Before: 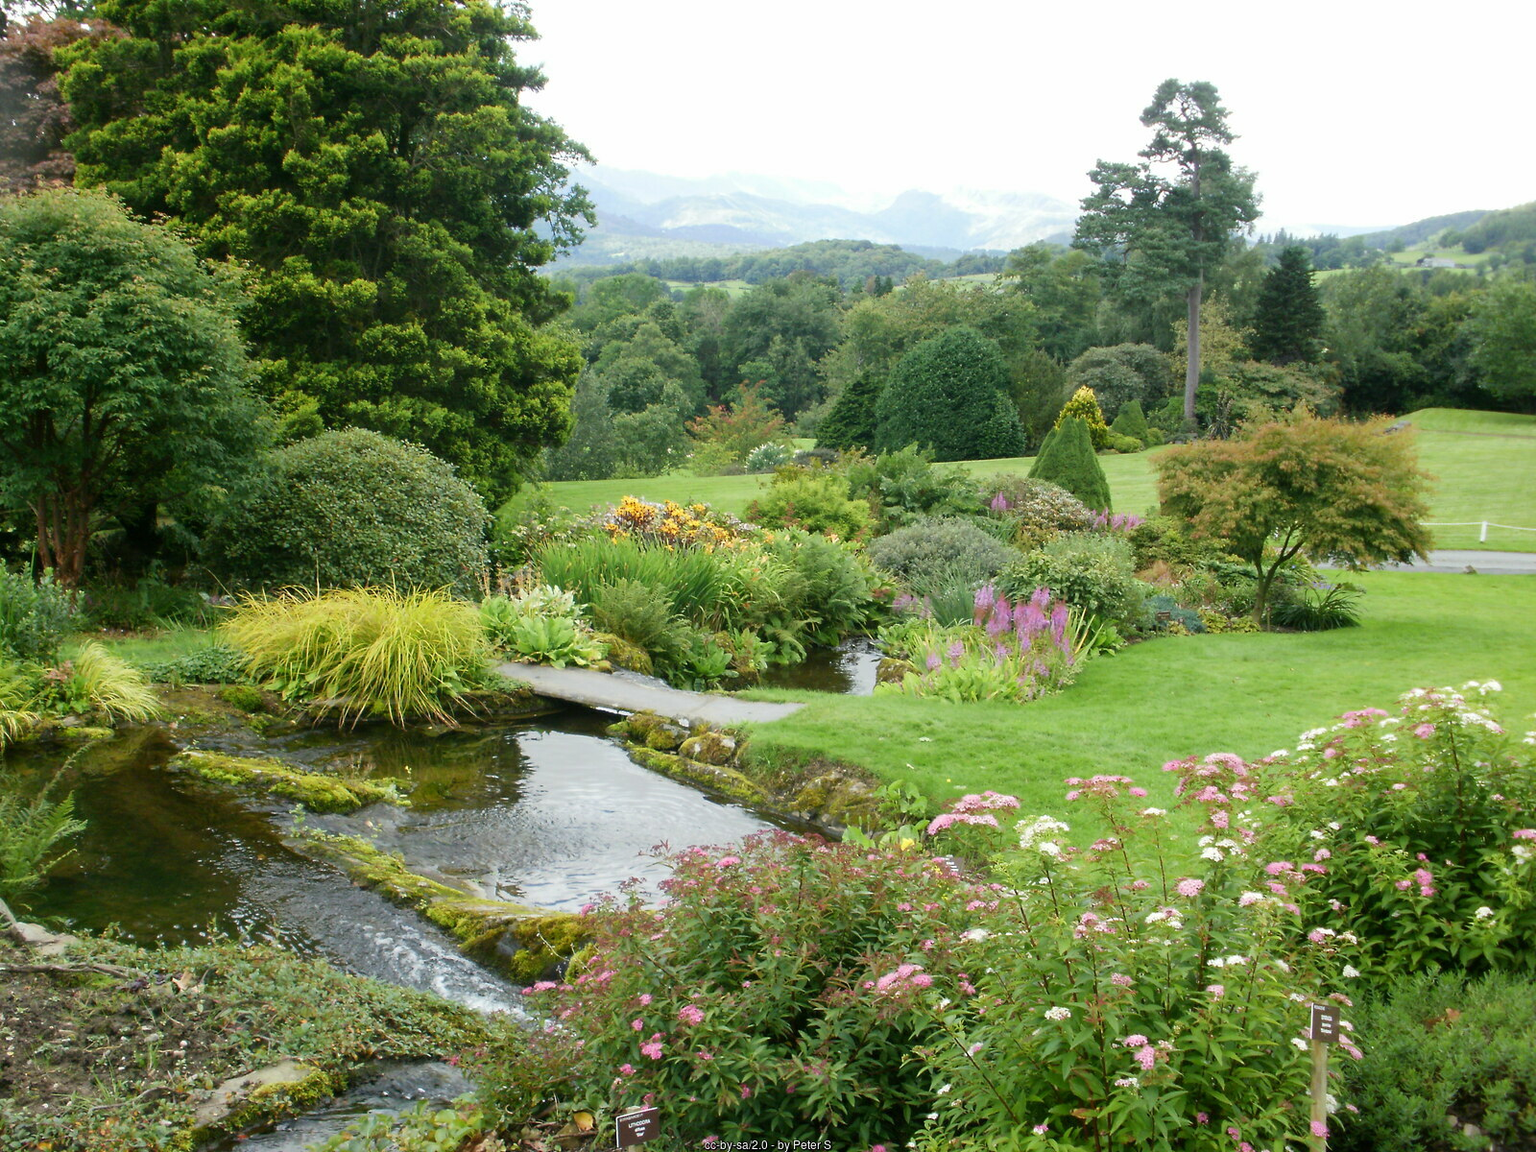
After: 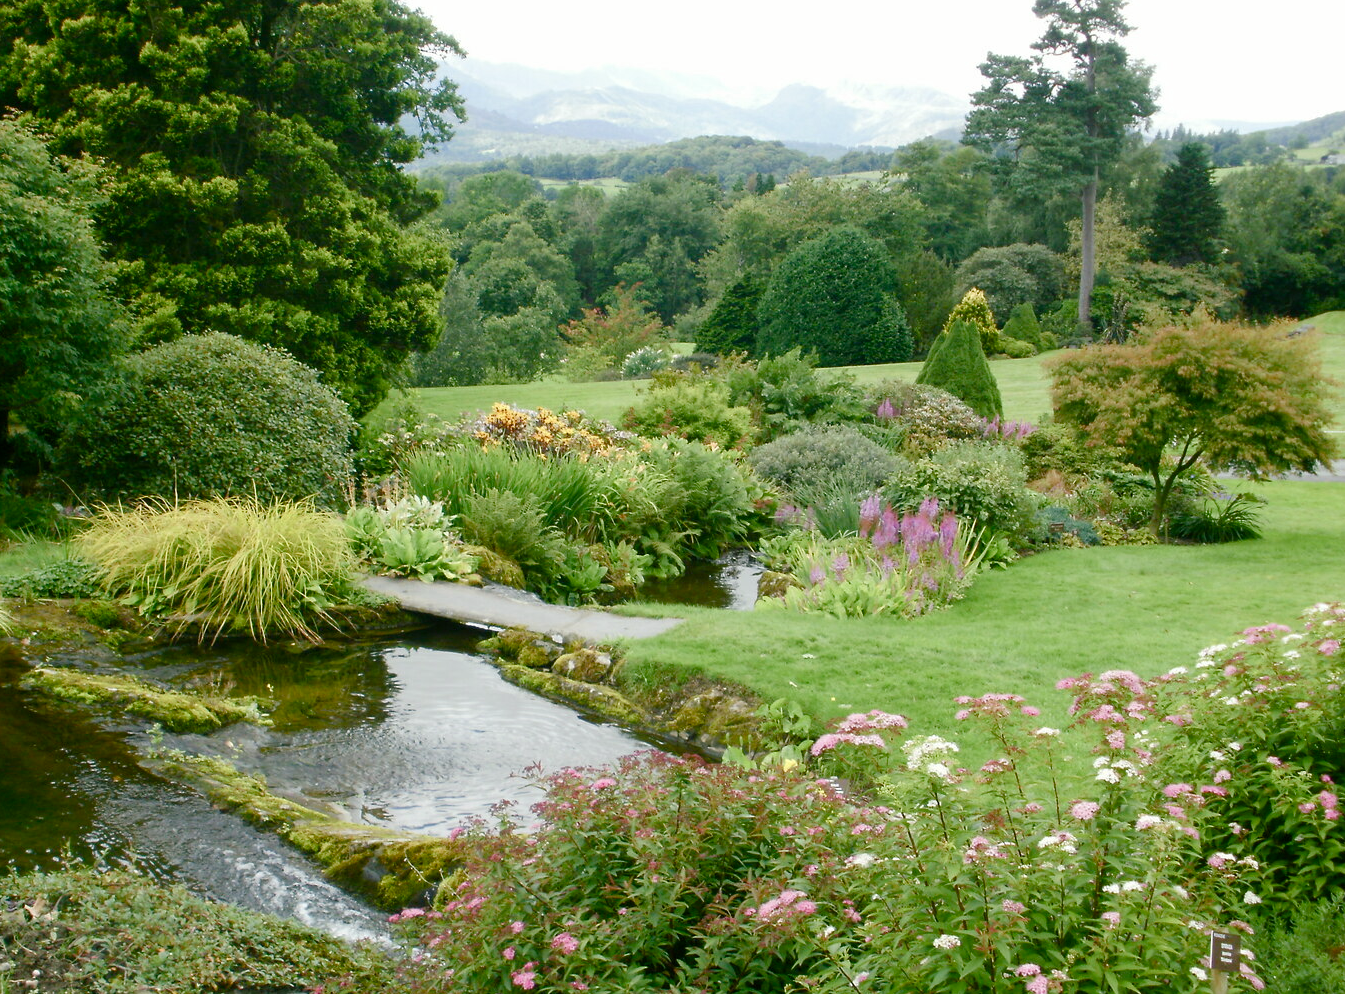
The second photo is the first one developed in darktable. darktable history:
crop and rotate: left 9.717%, top 9.56%, right 6.191%, bottom 7.586%
color balance rgb: shadows lift › luminance -7.347%, shadows lift › chroma 2.11%, shadows lift › hue 164.94°, power › chroma 0.268%, power › hue 61.4°, perceptual saturation grading › global saturation 20%, perceptual saturation grading › highlights -50.063%, perceptual saturation grading › shadows 30.162%
